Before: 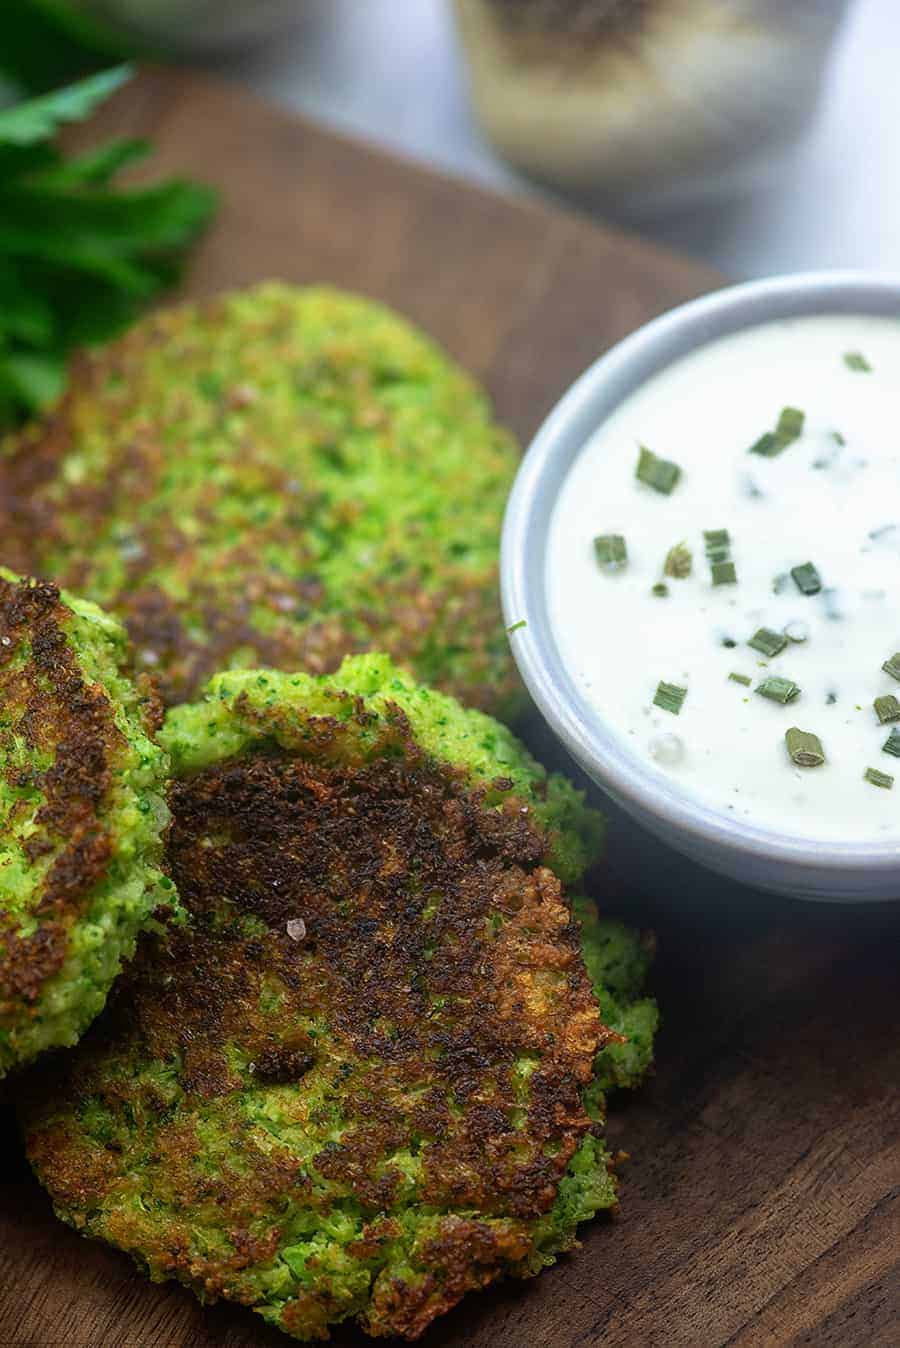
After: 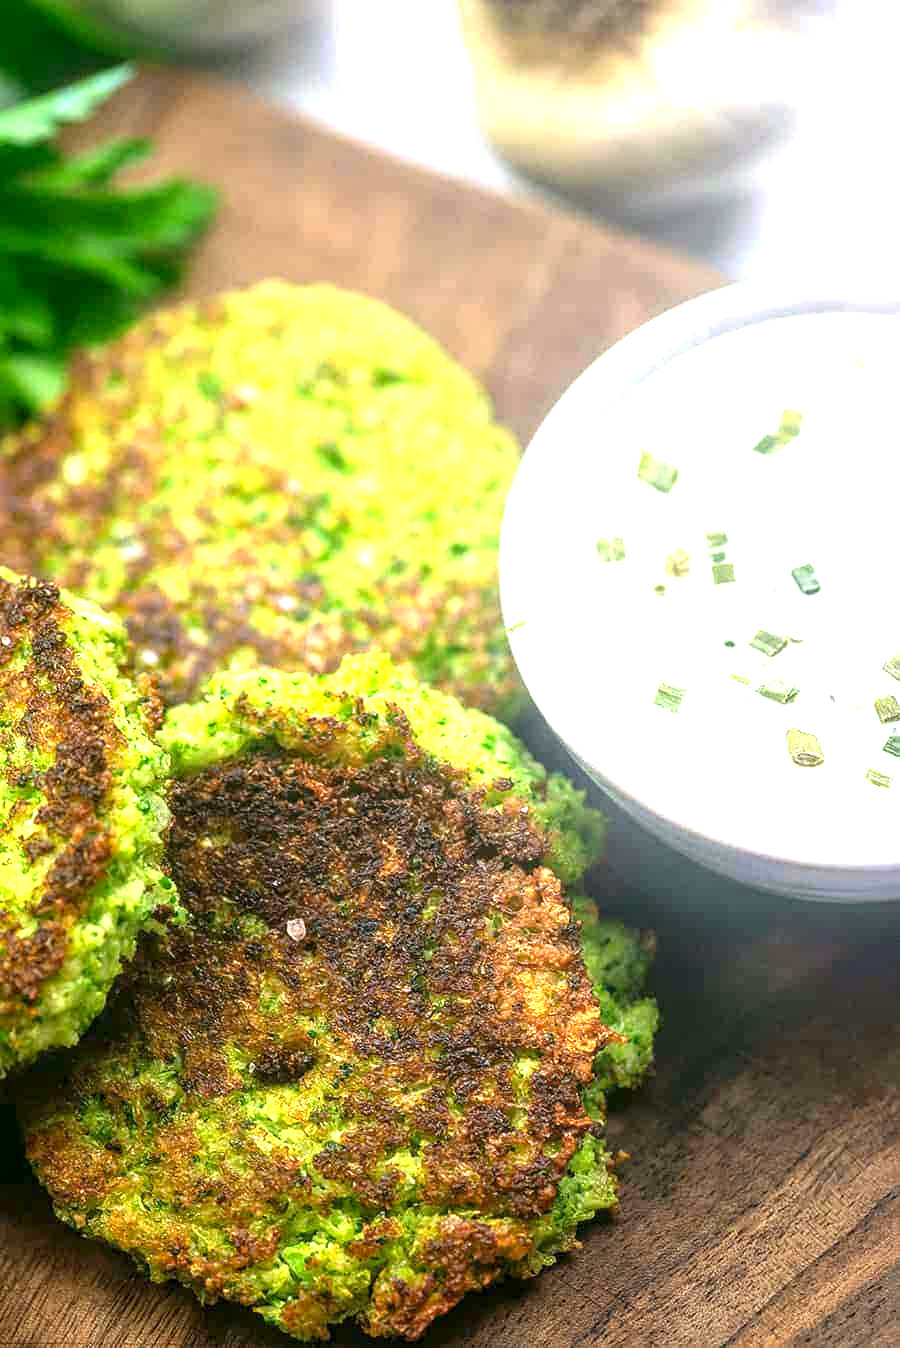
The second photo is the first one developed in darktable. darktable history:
local contrast: on, module defaults
exposure: black level correction 0, exposure 1.675 EV, compensate exposure bias true, compensate highlight preservation false
color correction: highlights a* 4.02, highlights b* 4.98, shadows a* -7.55, shadows b* 4.98
